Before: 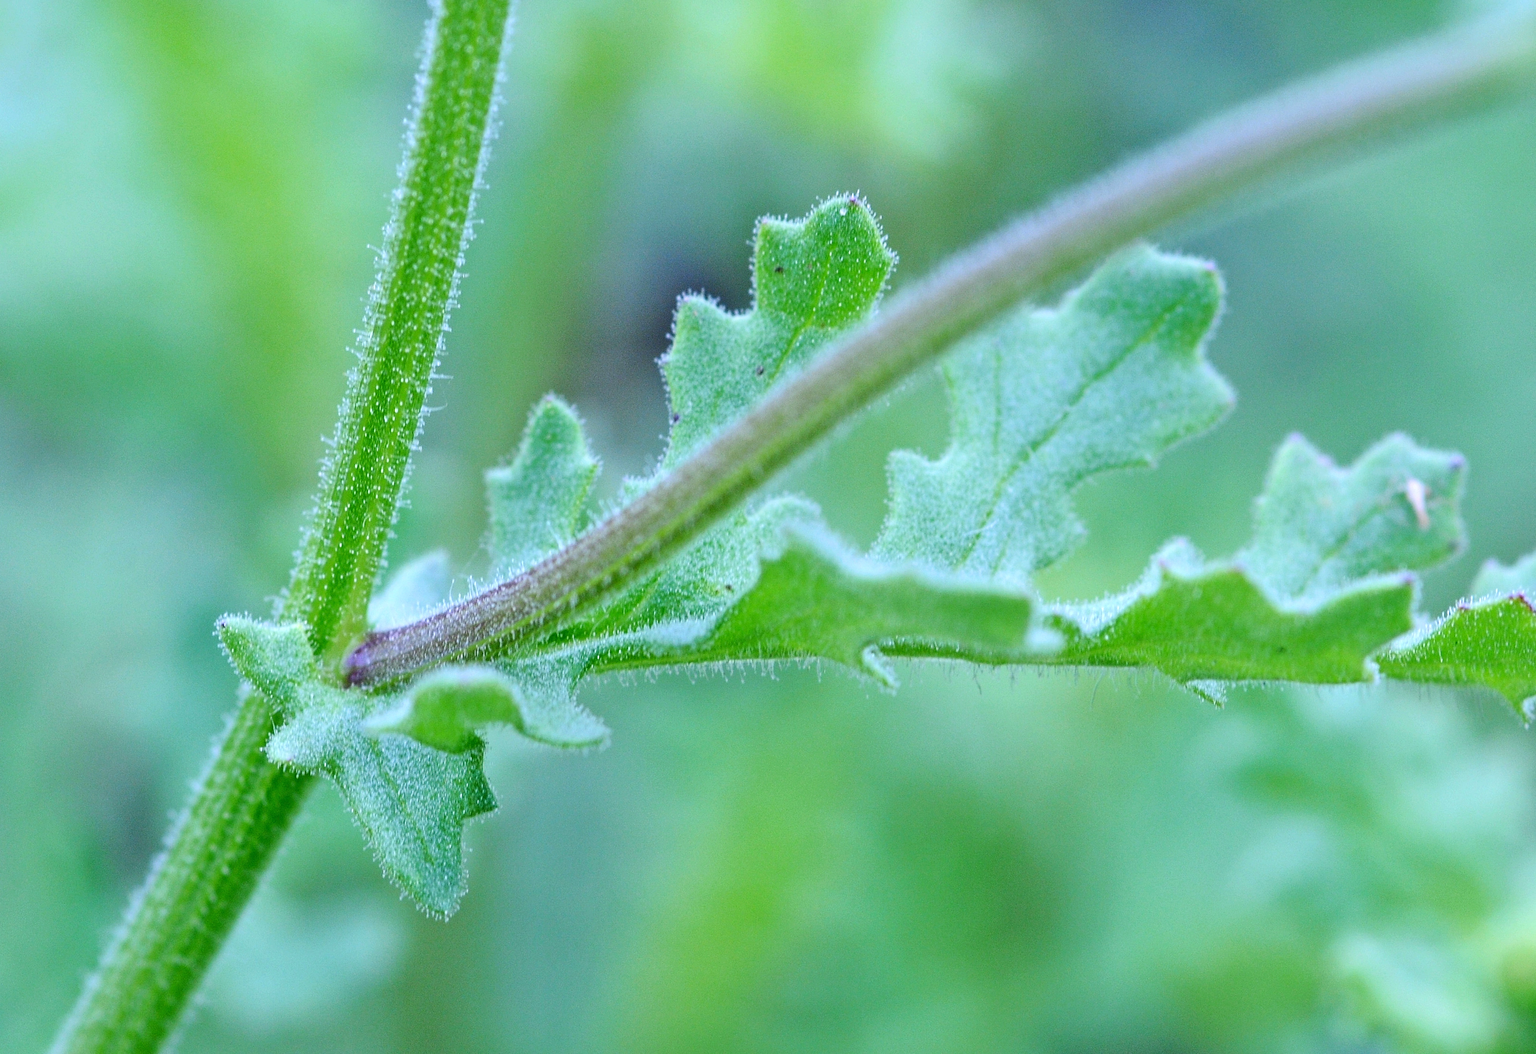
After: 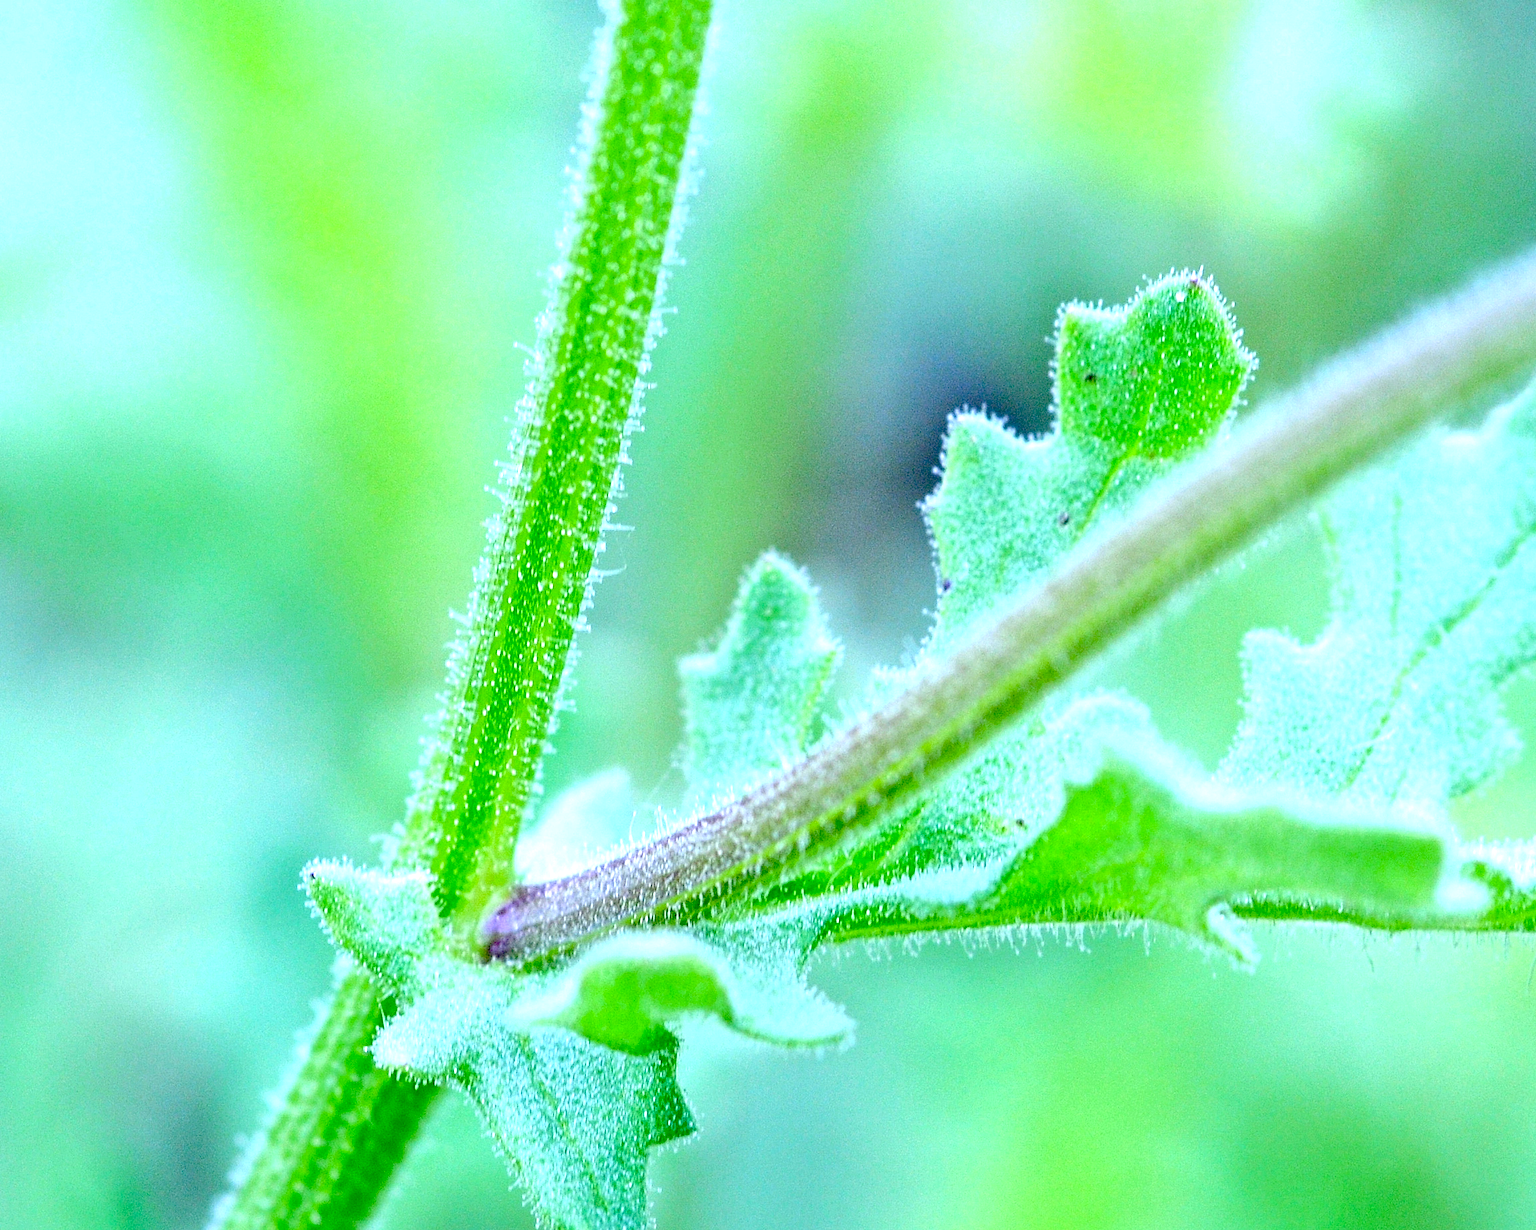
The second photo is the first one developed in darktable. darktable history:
contrast equalizer: octaves 7, y [[0.6 ×6], [0.55 ×6], [0 ×6], [0 ×6], [0 ×6]], mix -0.358
base curve: curves: ch0 [(0, 0) (0.472, 0.455) (1, 1)], preserve colors none
crop: right 28.533%, bottom 16.6%
exposure: black level correction 0.034, exposure 0.909 EV, compensate highlight preservation false
